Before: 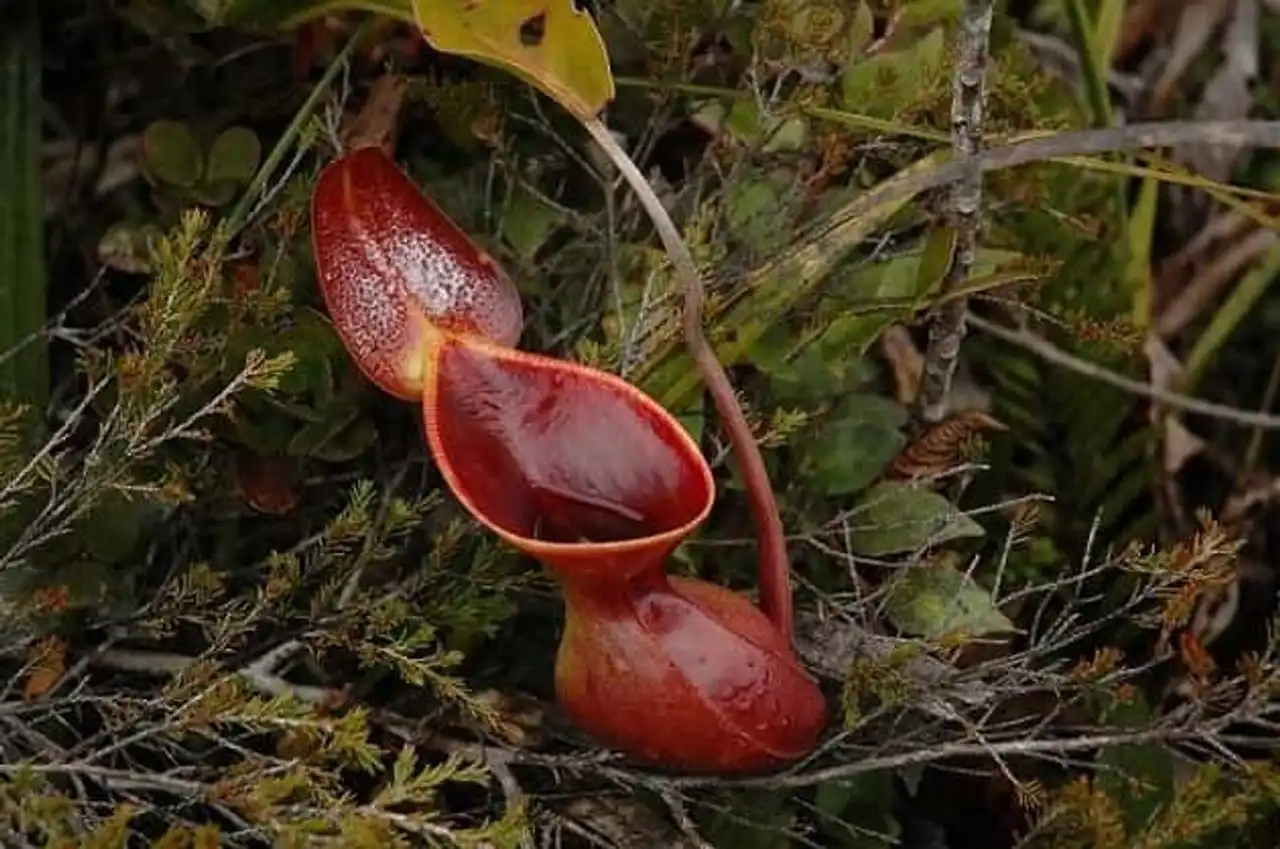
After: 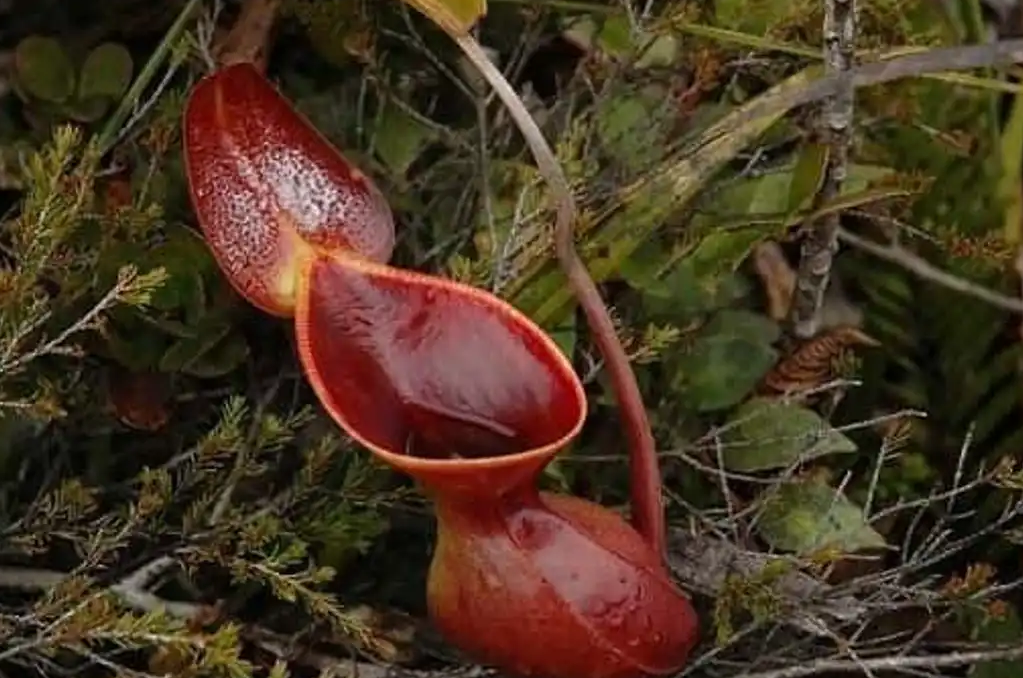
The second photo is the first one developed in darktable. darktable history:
crop and rotate: left 10.042%, top 9.956%, right 9.968%, bottom 10.131%
